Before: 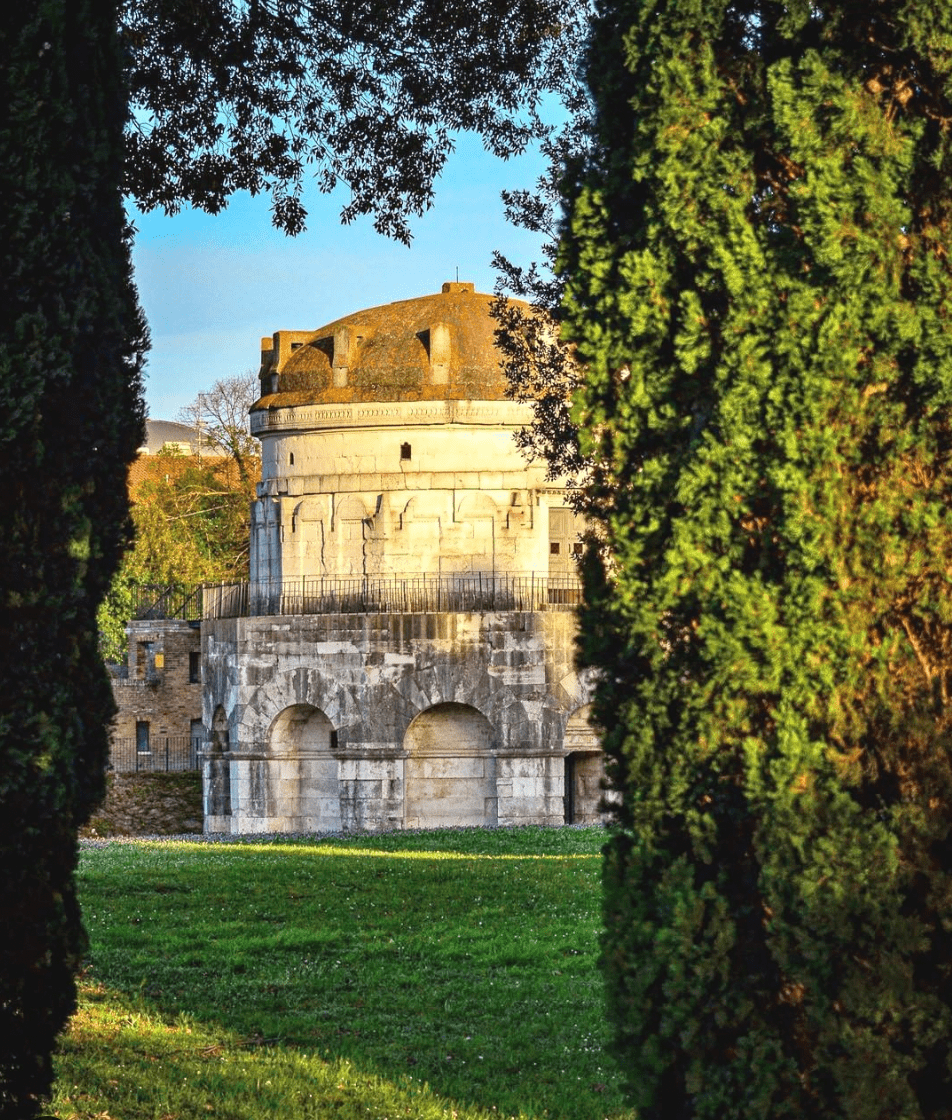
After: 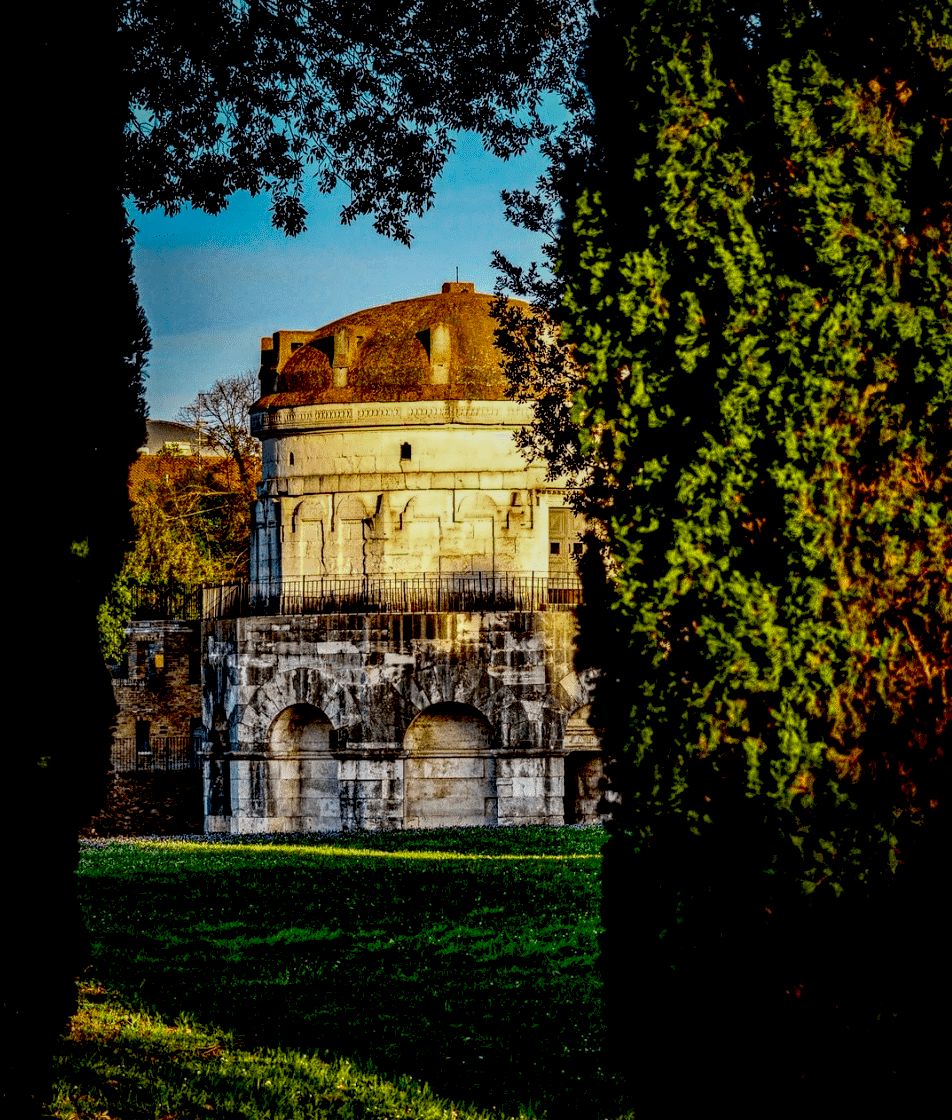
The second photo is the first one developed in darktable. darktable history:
local contrast: detail 150%
exposure: black level correction 0.098, exposure -0.084 EV, compensate highlight preservation false
